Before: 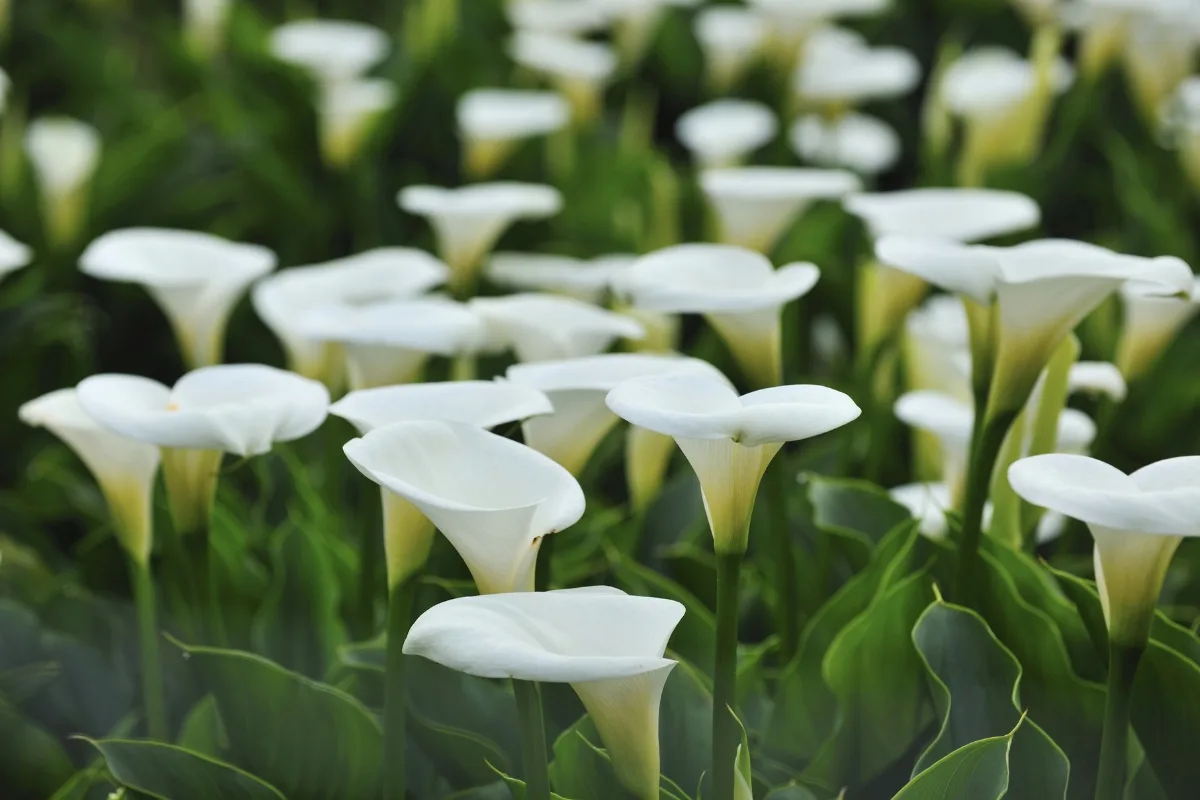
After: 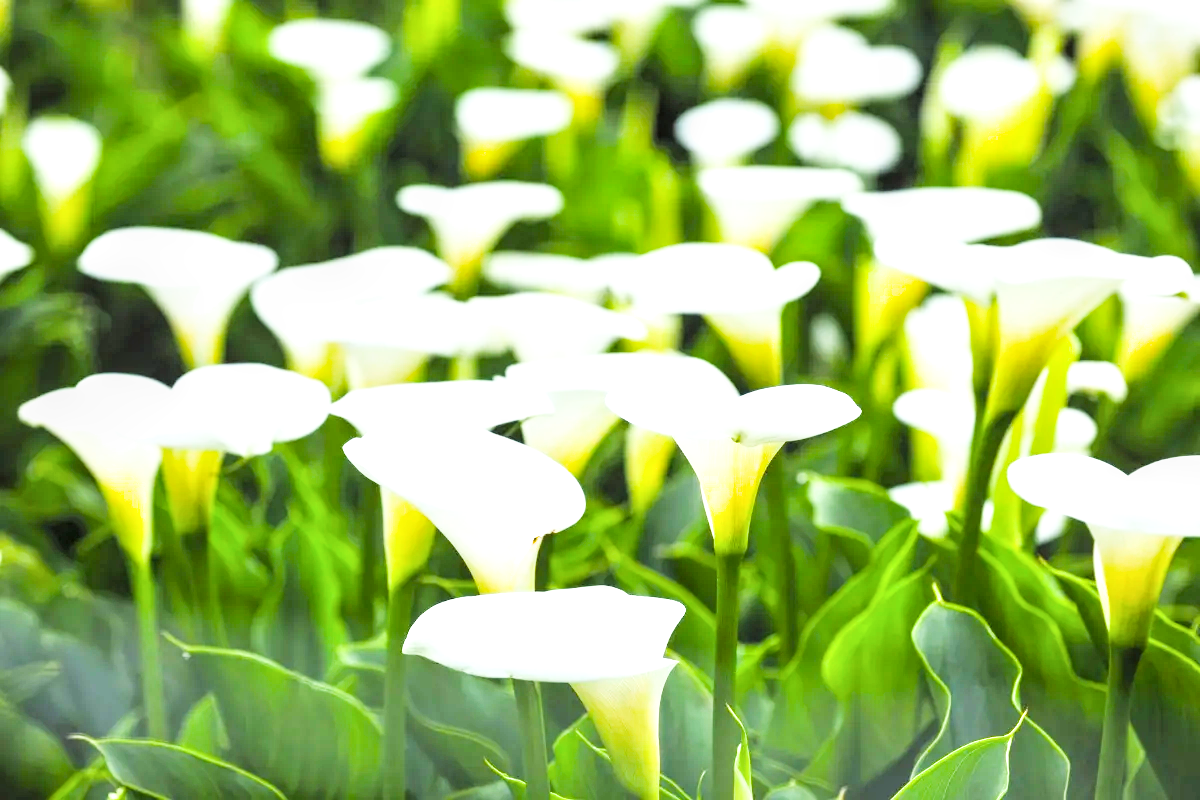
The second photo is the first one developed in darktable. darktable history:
local contrast: on, module defaults
filmic rgb: black relative exposure -5 EV, hardness 2.88, contrast 1.2, highlights saturation mix -30%
color balance rgb: perceptual saturation grading › global saturation 30%, perceptual brilliance grading › global brilliance 10%, global vibrance 20%
exposure: black level correction 0, exposure 2 EV, compensate highlight preservation false
